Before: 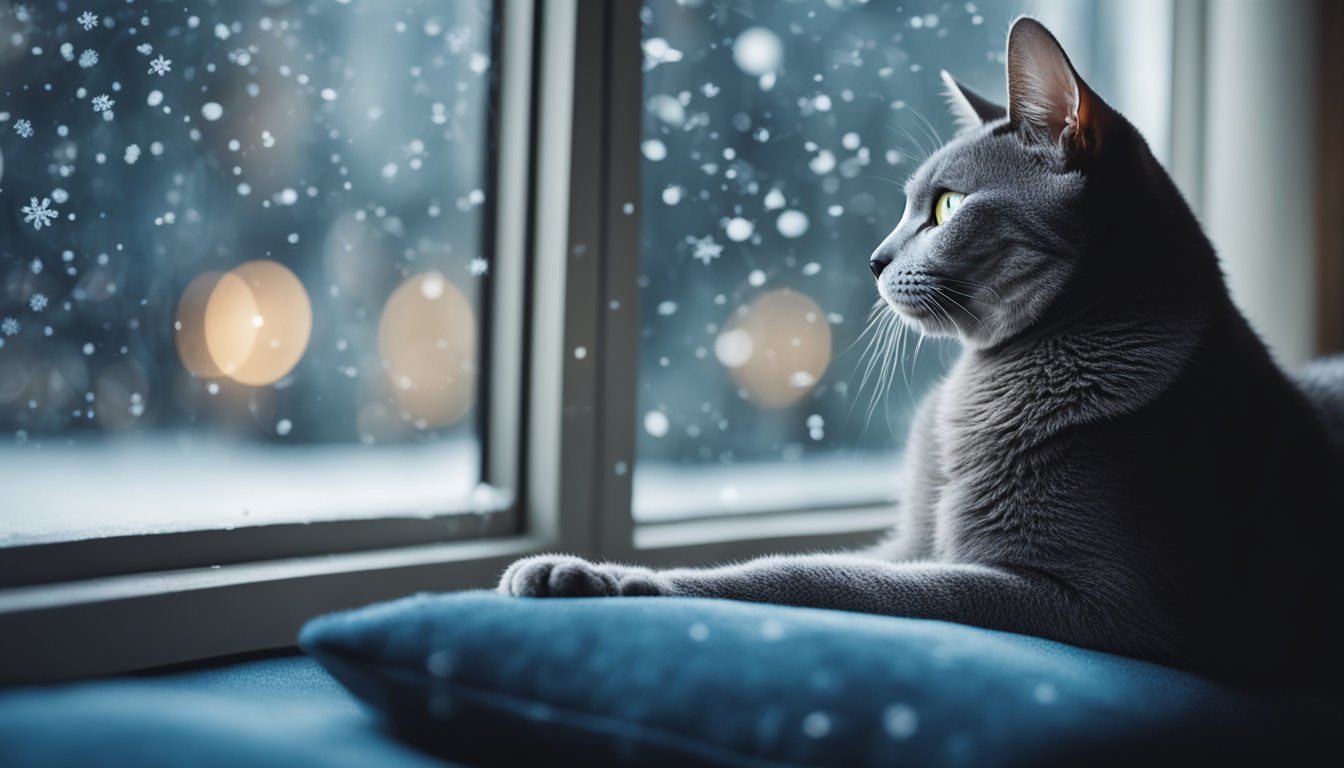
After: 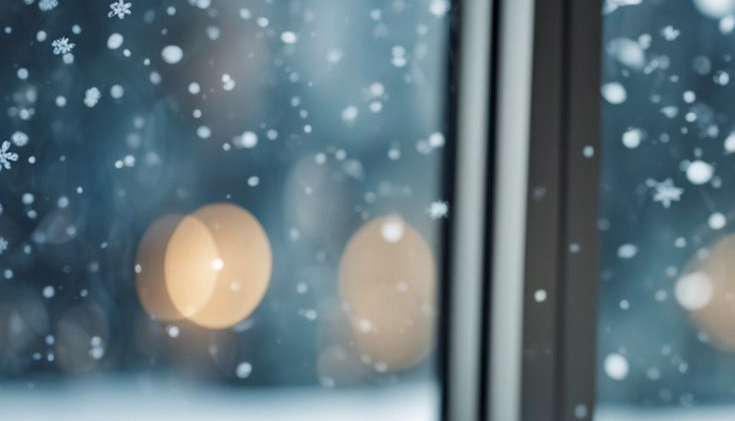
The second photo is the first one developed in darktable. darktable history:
haze removal: compatibility mode true, adaptive false
crop and rotate: left 3.047%, top 7.509%, right 42.236%, bottom 37.598%
